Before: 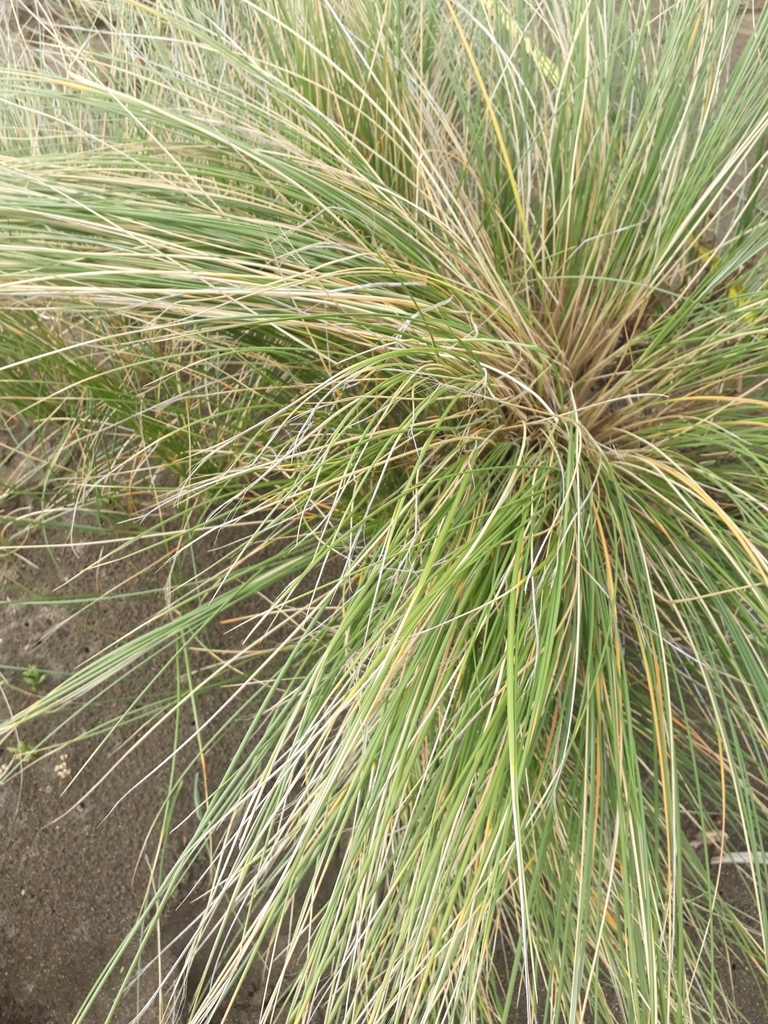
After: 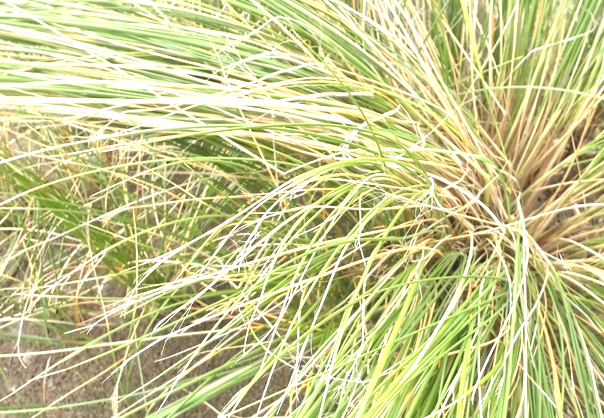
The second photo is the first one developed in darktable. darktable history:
exposure: black level correction 0, exposure 1.097 EV, compensate highlight preservation false
crop: left 6.96%, top 18.573%, right 14.314%, bottom 40.558%
